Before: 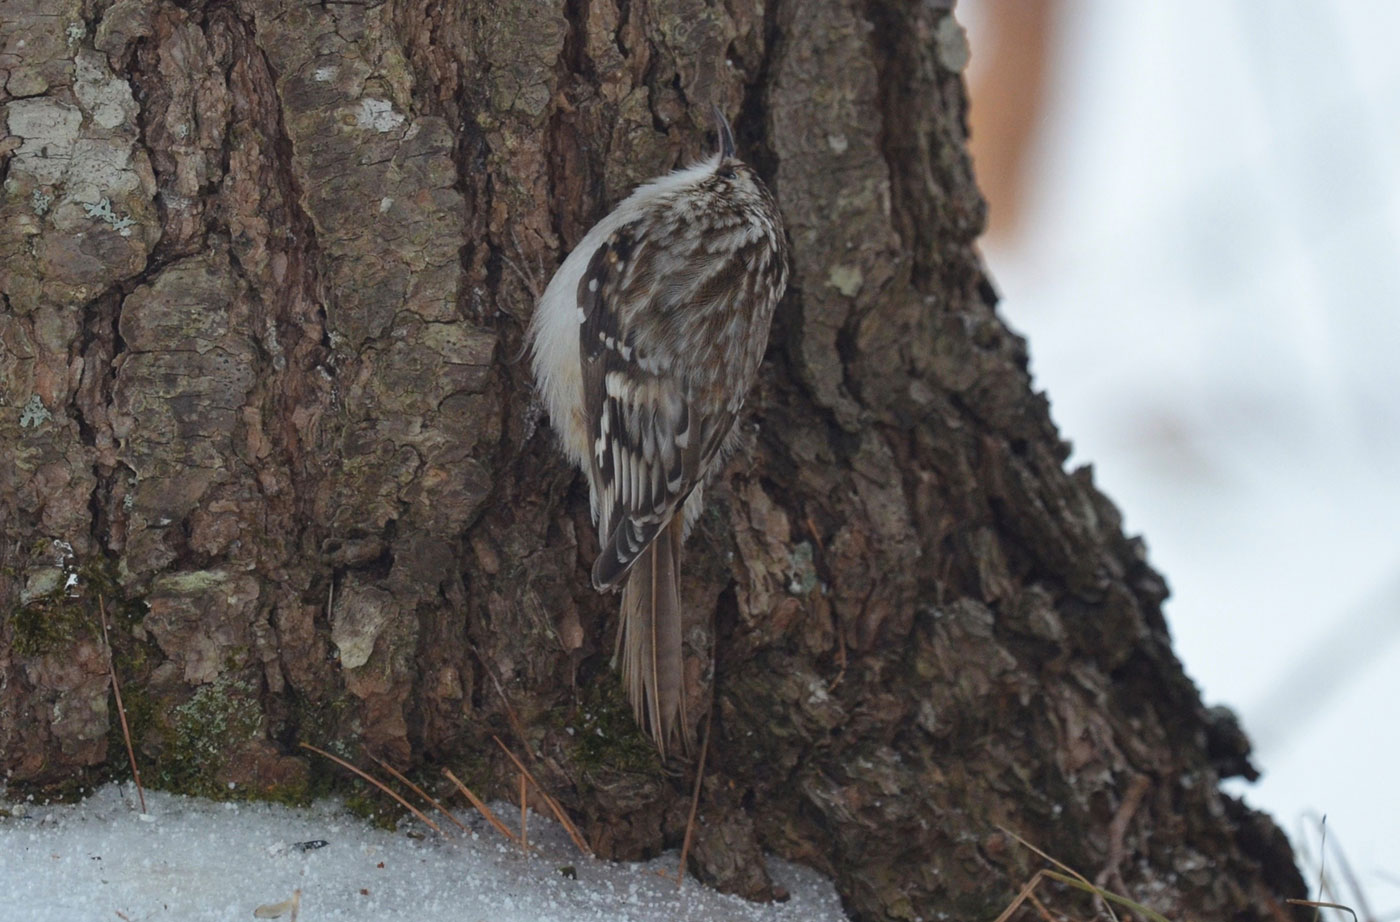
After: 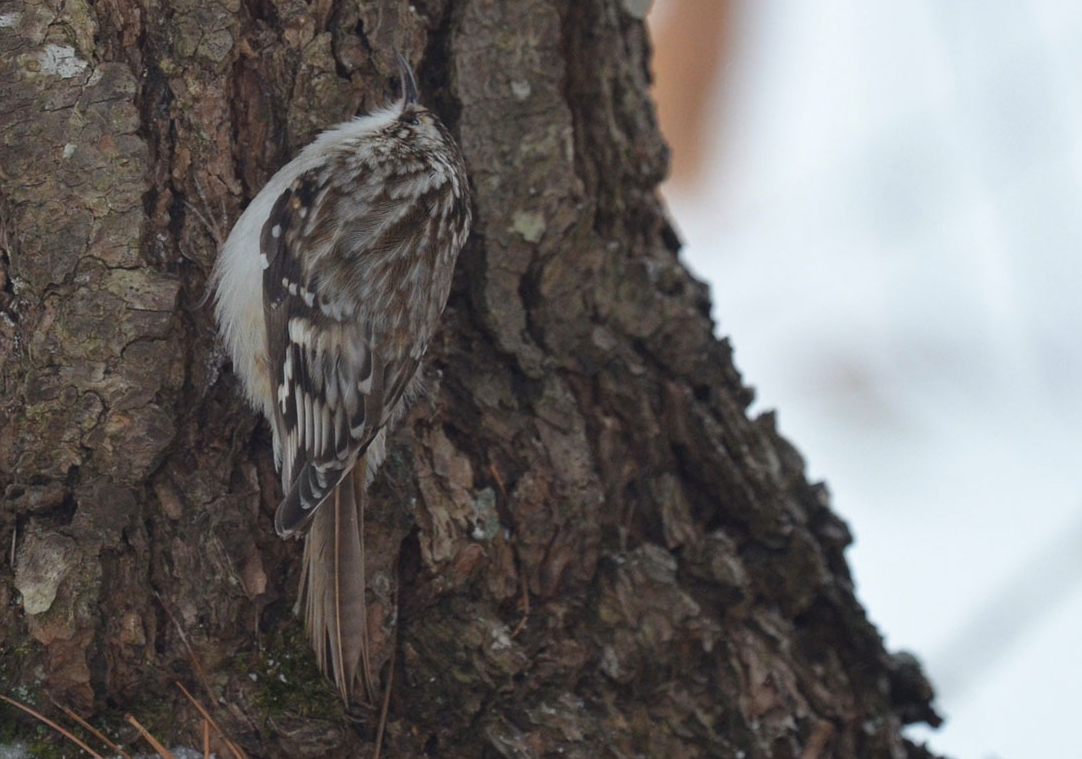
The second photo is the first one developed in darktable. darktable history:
crop: left 22.669%, top 5.884%, bottom 11.7%
